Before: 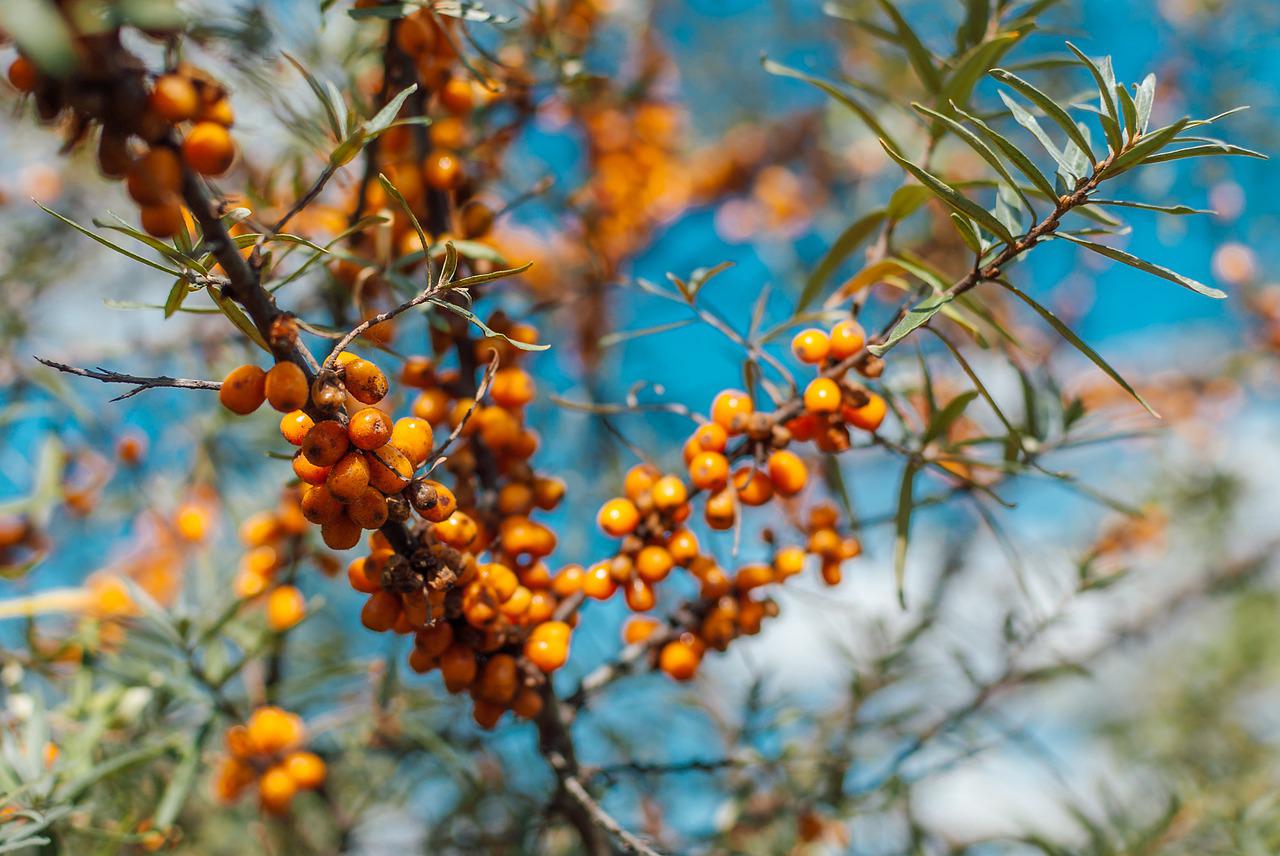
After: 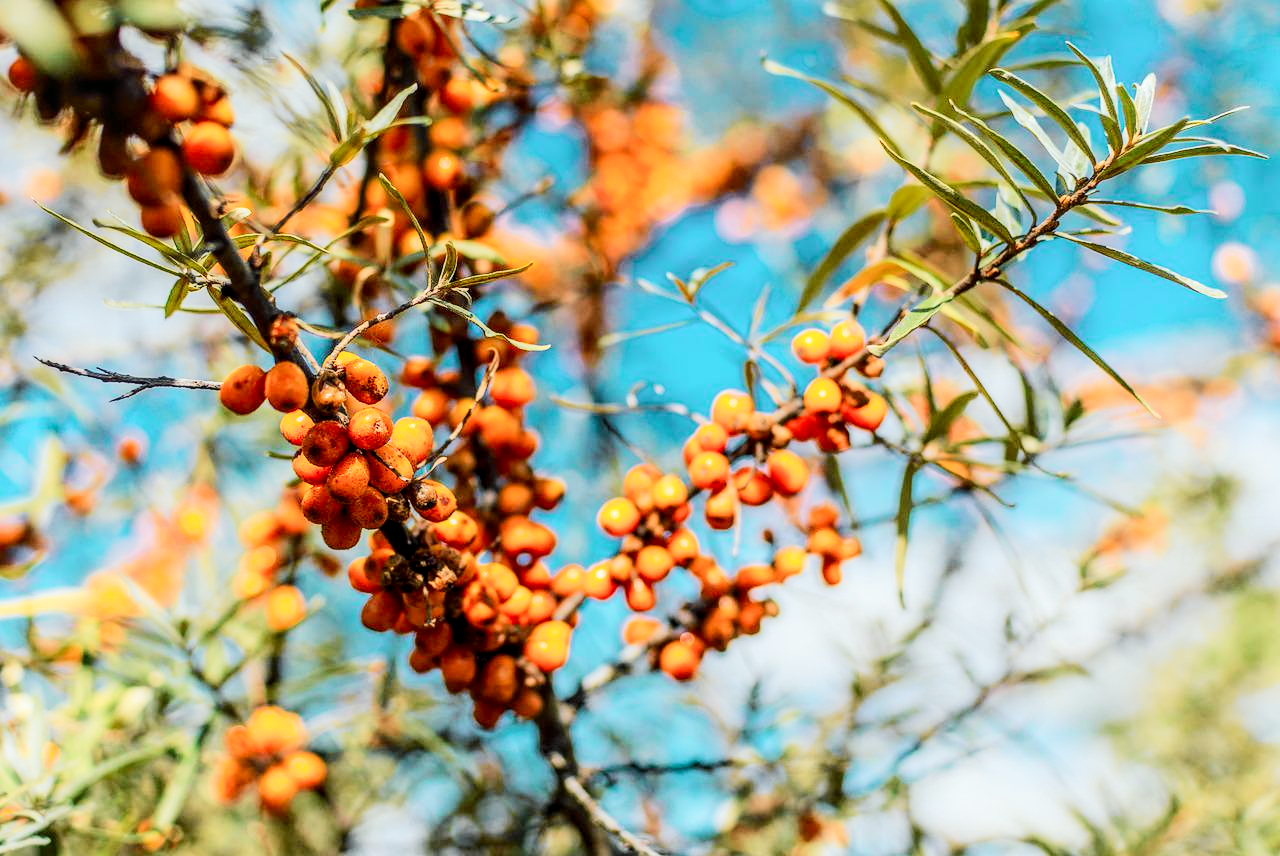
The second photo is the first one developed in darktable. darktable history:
shadows and highlights: shadows 0, highlights 40
tone curve: curves: ch0 [(0, 0.003) (0.113, 0.081) (0.207, 0.184) (0.515, 0.612) (0.712, 0.793) (0.984, 0.961)]; ch1 [(0, 0) (0.172, 0.123) (0.317, 0.272) (0.414, 0.382) (0.476, 0.479) (0.505, 0.498) (0.534, 0.534) (0.621, 0.65) (0.709, 0.764) (1, 1)]; ch2 [(0, 0) (0.411, 0.424) (0.505, 0.505) (0.521, 0.524) (0.537, 0.57) (0.65, 0.699) (1, 1)], color space Lab, independent channels, preserve colors none
exposure: exposure 0.6 EV, compensate highlight preservation false
local contrast: detail 130%
tone equalizer: on, module defaults
white balance: emerald 1
filmic rgb: hardness 4.17
